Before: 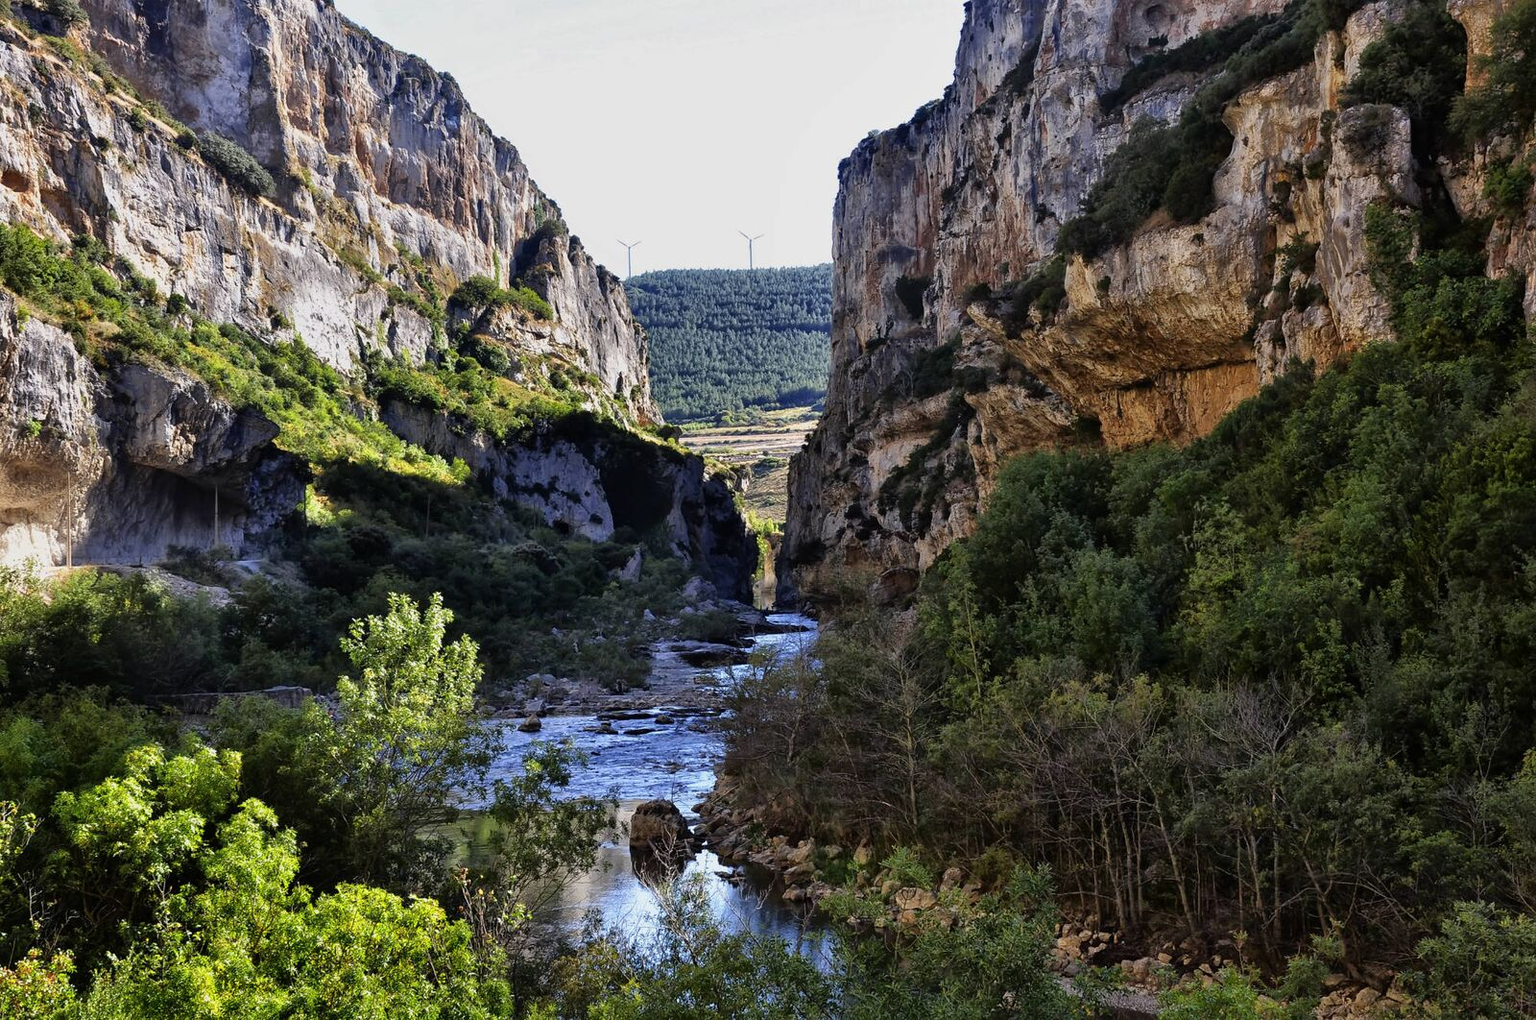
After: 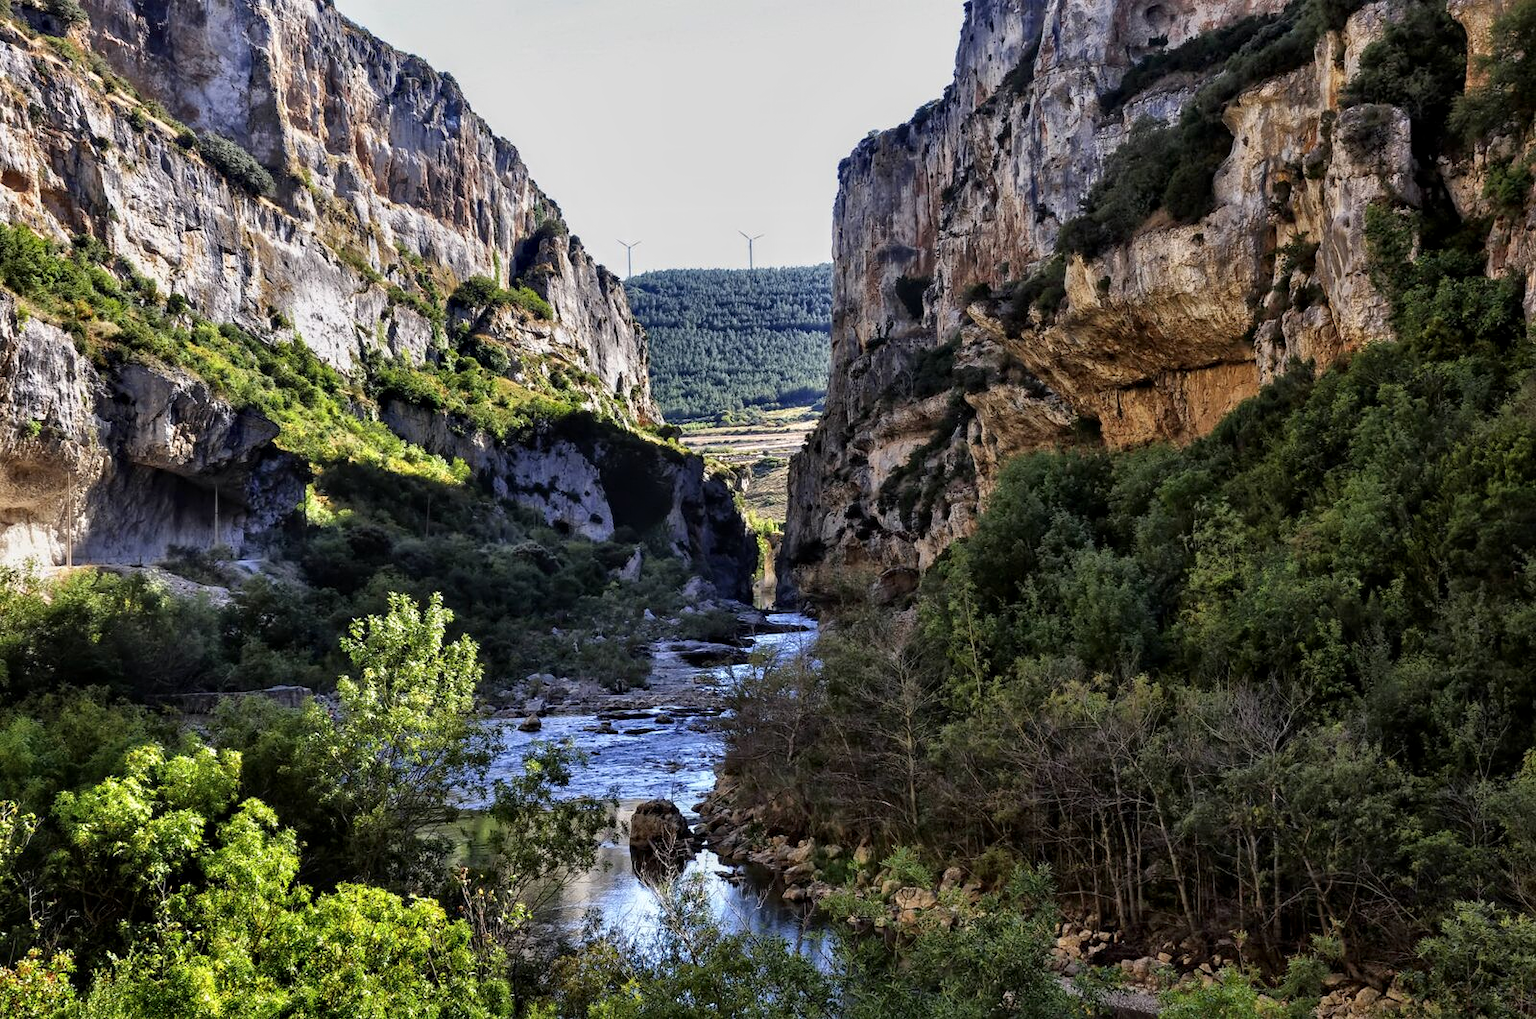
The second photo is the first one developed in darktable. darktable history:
contrast equalizer: octaves 7, y [[0.783, 0.666, 0.575, 0.77, 0.556, 0.501], [0.5 ×6], [0.5 ×6], [0, 0.02, 0.272, 0.399, 0.062, 0], [0 ×6]], mix 0.3
local contrast: detail 109%
